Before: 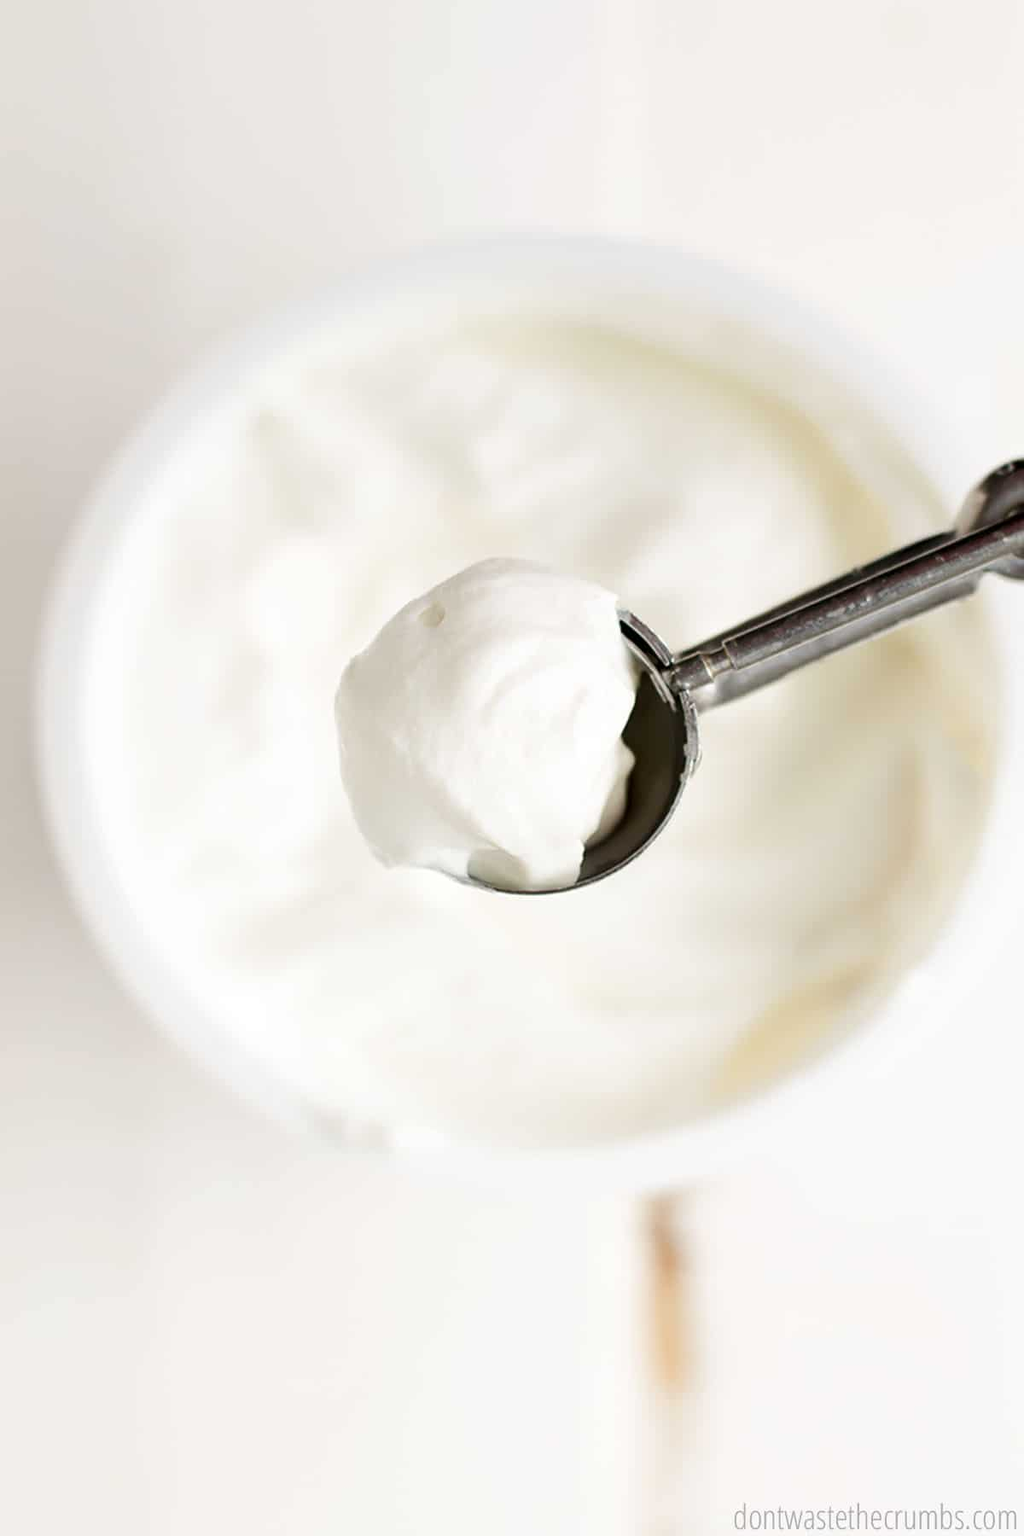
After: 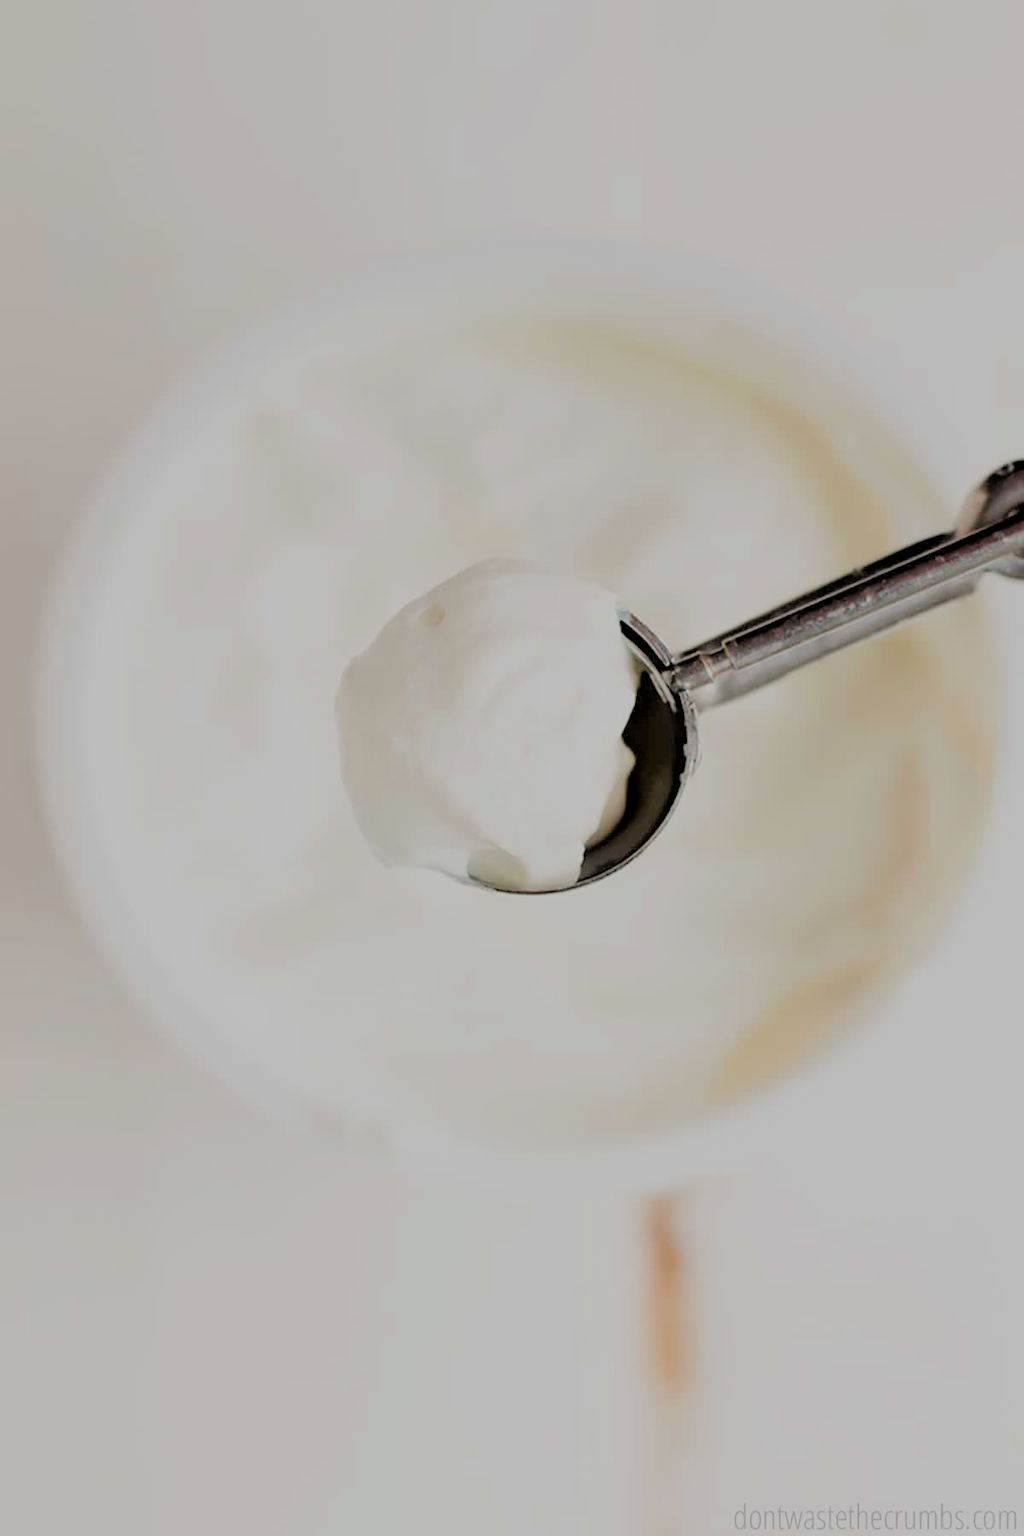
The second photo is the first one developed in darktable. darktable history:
filmic rgb: middle gray luminance 3.19%, black relative exposure -5.91 EV, white relative exposure 6.33 EV, dynamic range scaling 21.86%, target black luminance 0%, hardness 2.29, latitude 45.38%, contrast 0.782, highlights saturation mix 99.7%, shadows ↔ highlights balance 0.21%
